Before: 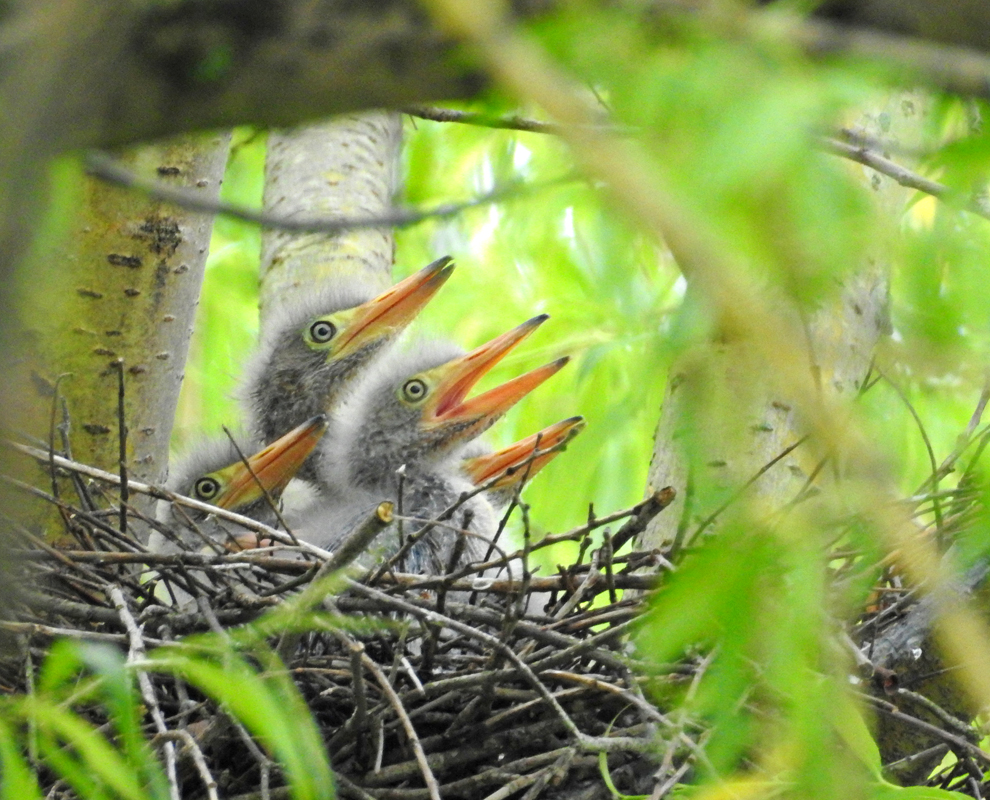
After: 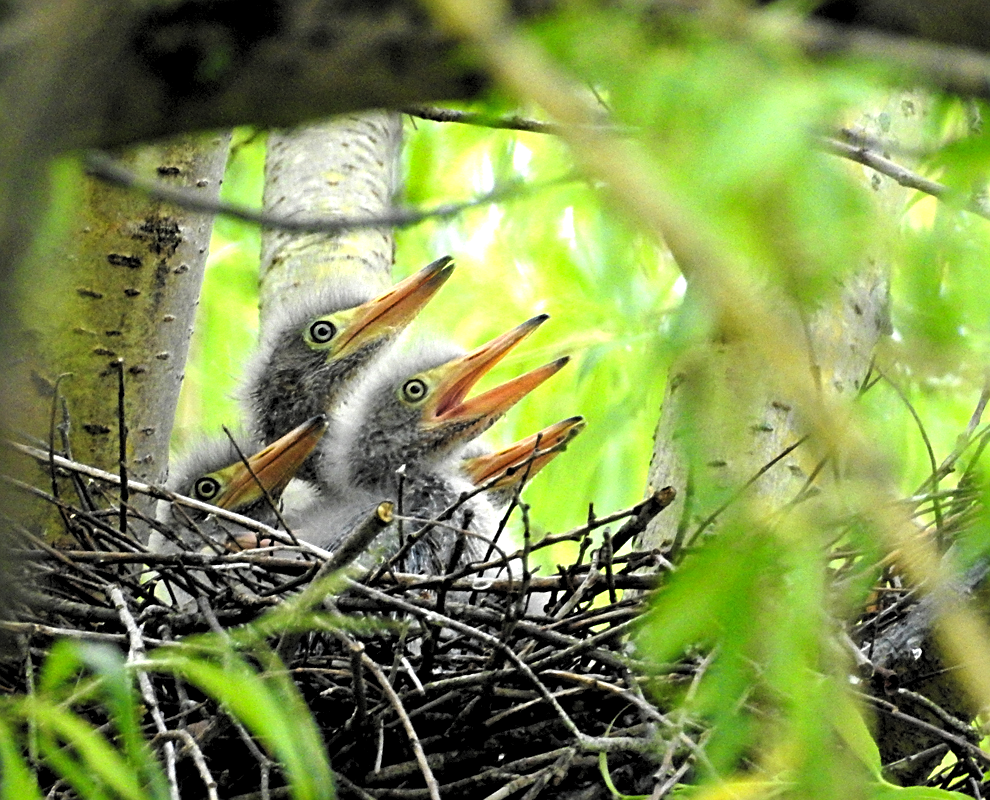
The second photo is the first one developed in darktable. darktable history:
sharpen: on, module defaults
levels: levels [0.182, 0.542, 0.902]
